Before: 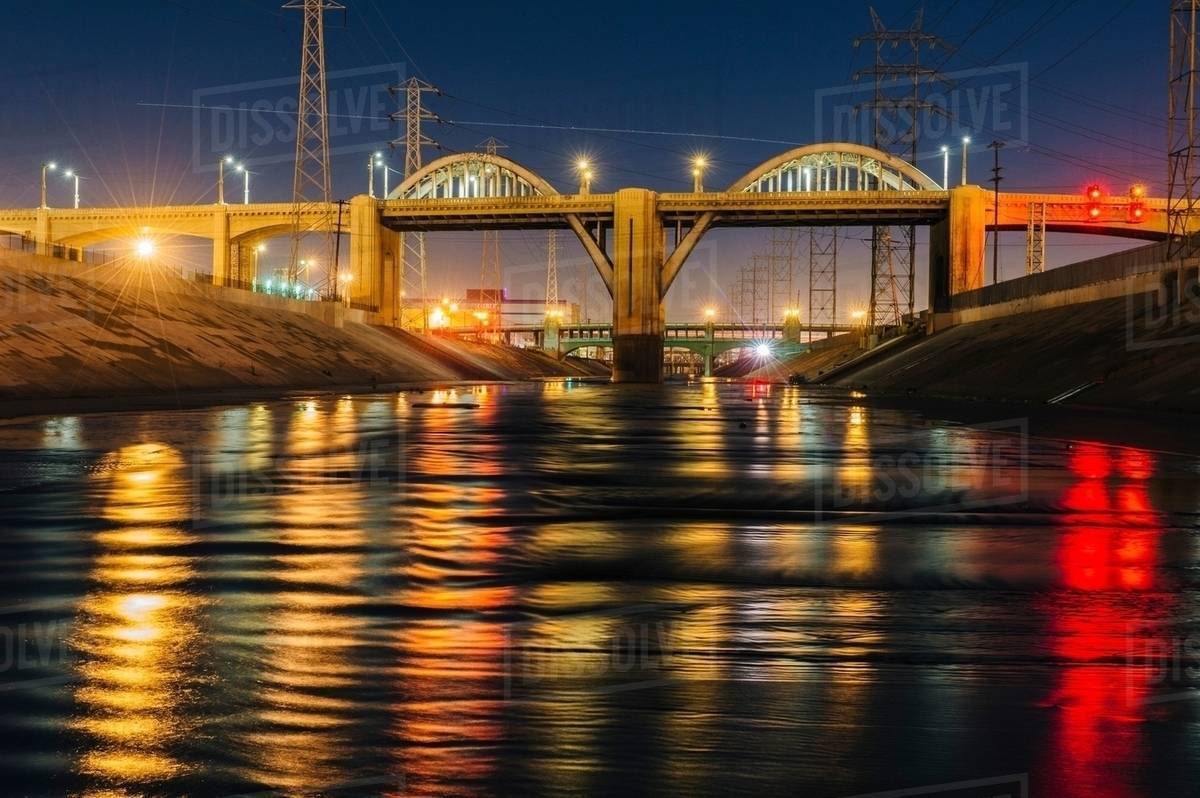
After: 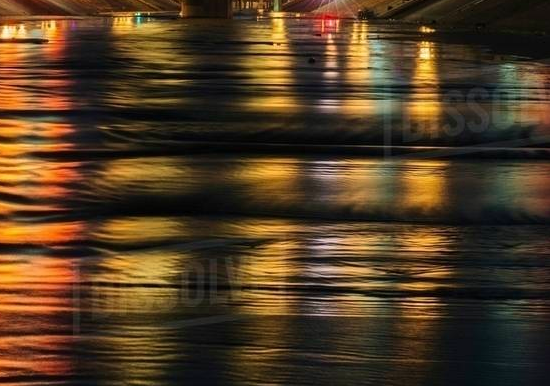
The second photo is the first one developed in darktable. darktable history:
velvia: on, module defaults
crop: left 35.976%, top 45.819%, right 18.162%, bottom 5.807%
